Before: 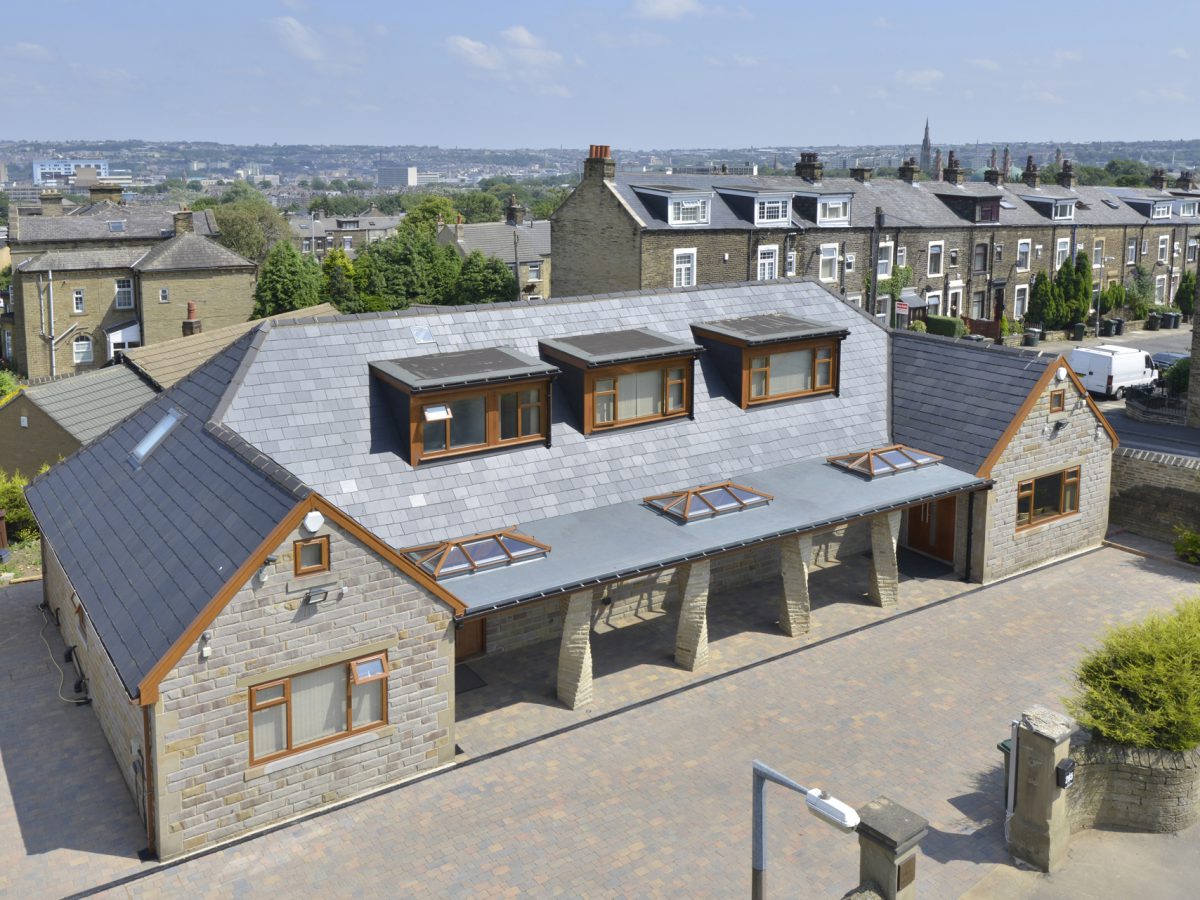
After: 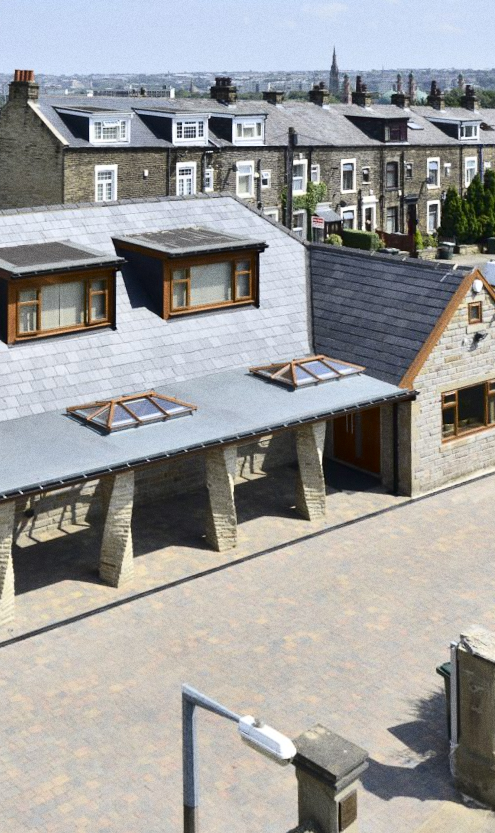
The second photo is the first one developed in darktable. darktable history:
crop: left 47.628%, top 6.643%, right 7.874%
contrast brightness saturation: contrast 0.28
grain: coarseness 0.47 ISO
rotate and perspective: rotation 0.215°, lens shift (vertical) -0.139, crop left 0.069, crop right 0.939, crop top 0.002, crop bottom 0.996
